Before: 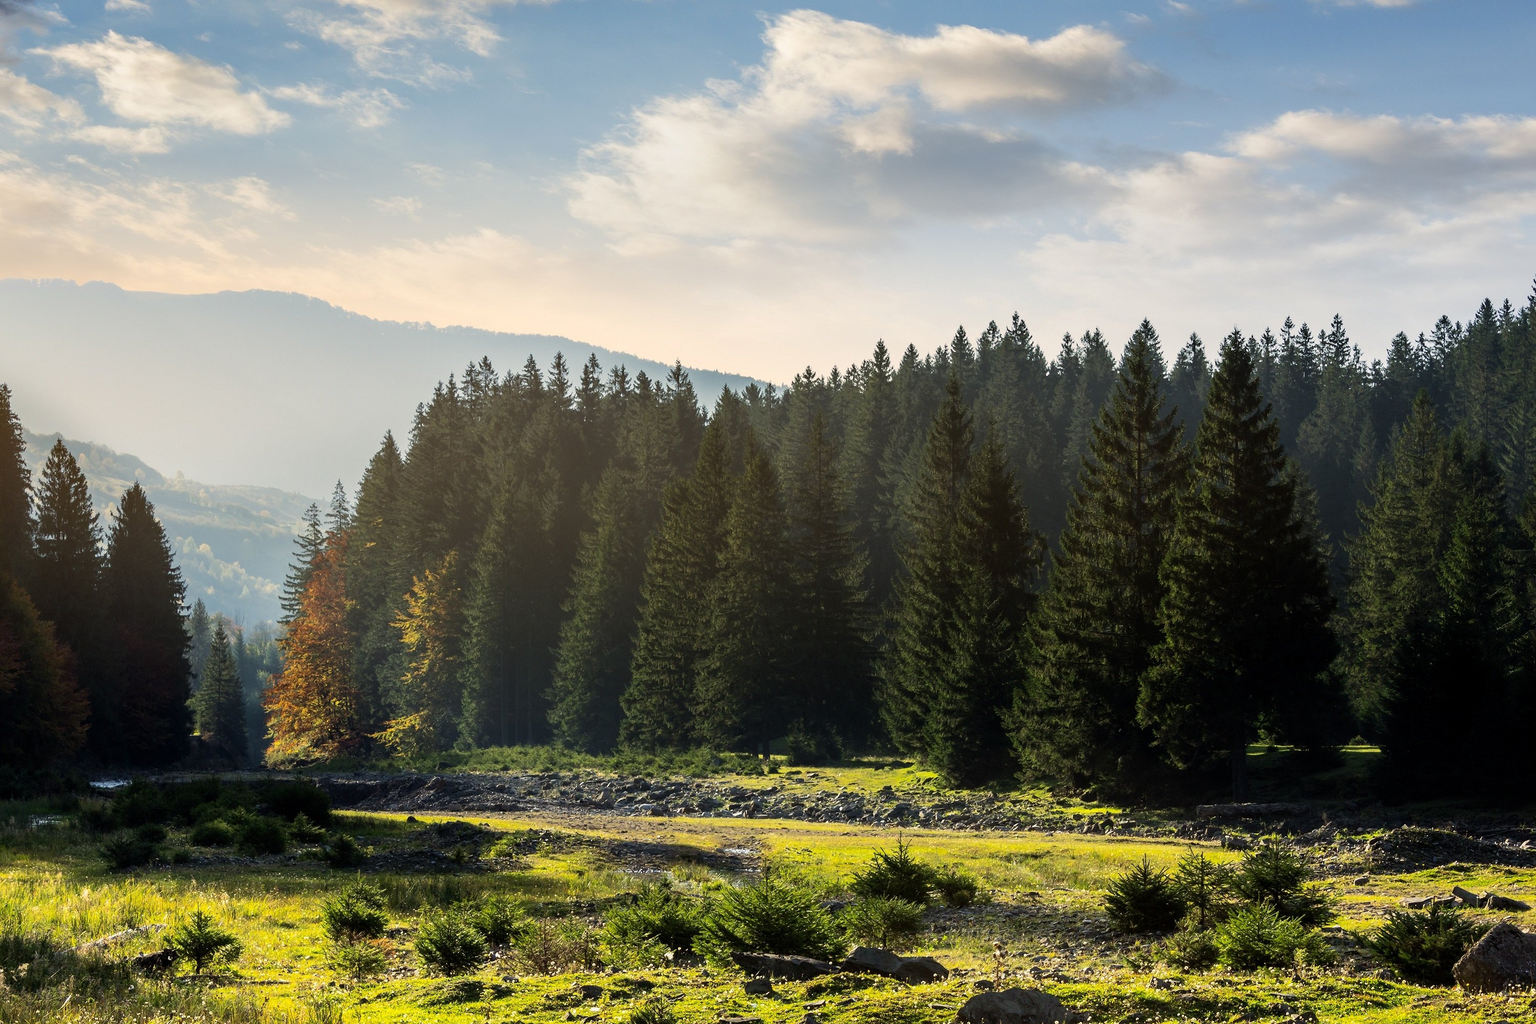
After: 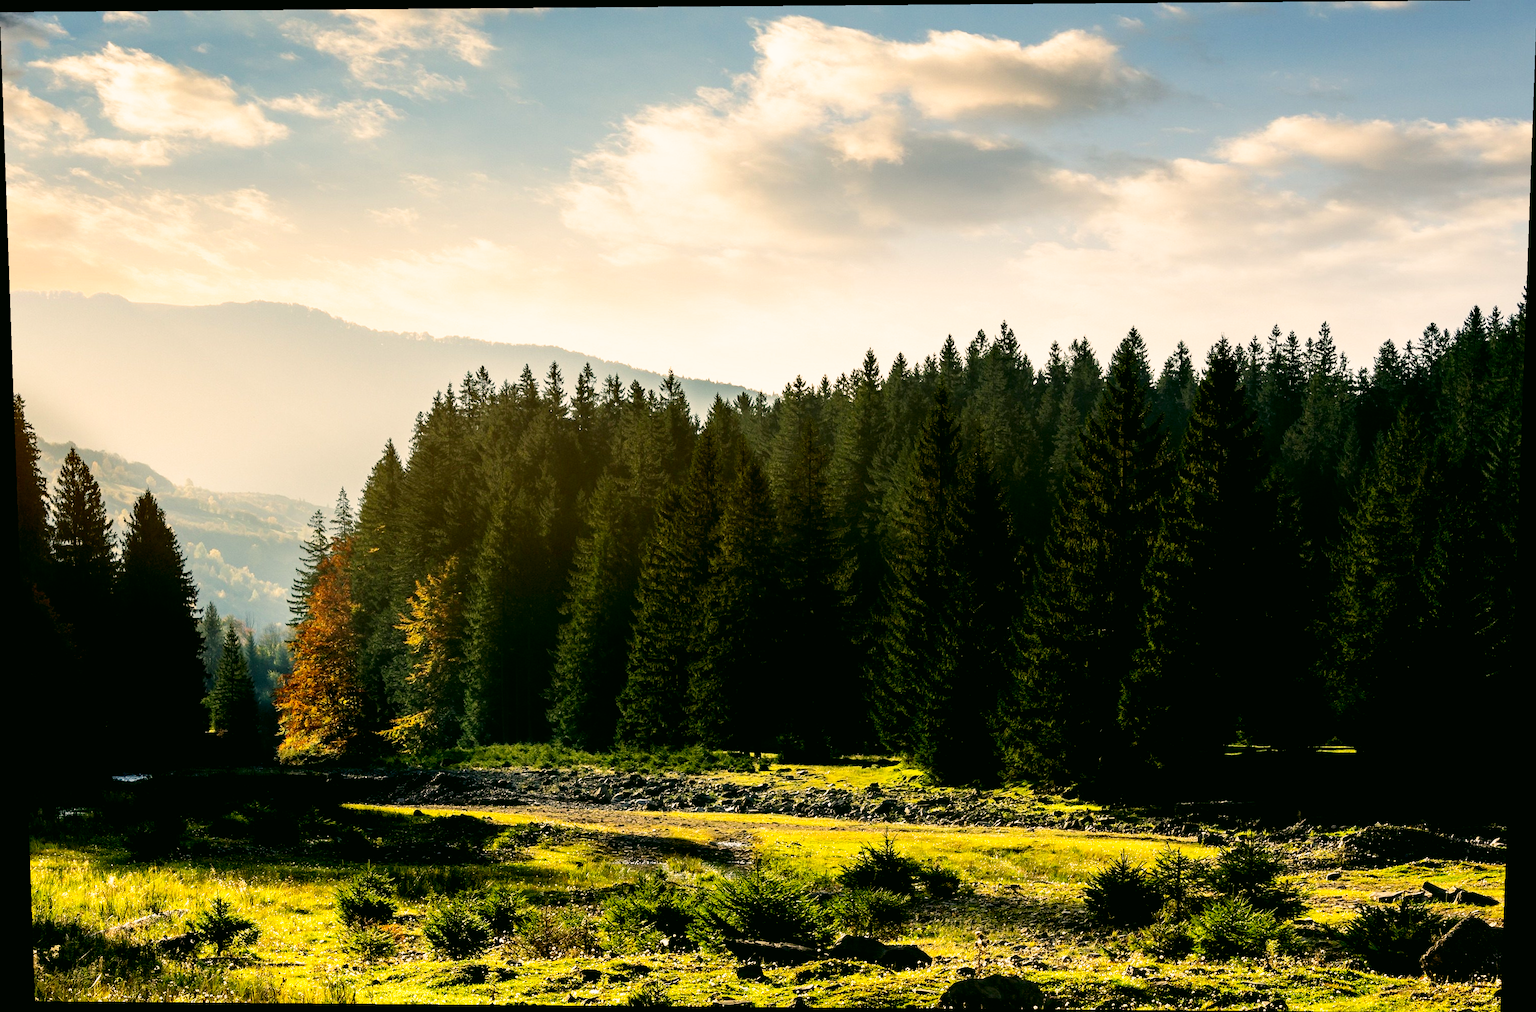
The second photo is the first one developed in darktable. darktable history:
filmic rgb: black relative exposure -5.5 EV, white relative exposure 2.5 EV, threshold 3 EV, target black luminance 0%, hardness 4.51, latitude 67.35%, contrast 1.453, shadows ↔ highlights balance -3.52%, preserve chrominance no, color science v4 (2020), contrast in shadows soft, enable highlight reconstruction true
white balance: red 1.045, blue 0.932
rotate and perspective: lens shift (vertical) 0.048, lens shift (horizontal) -0.024, automatic cropping off
color correction: highlights a* 4.02, highlights b* 4.98, shadows a* -7.55, shadows b* 4.98
